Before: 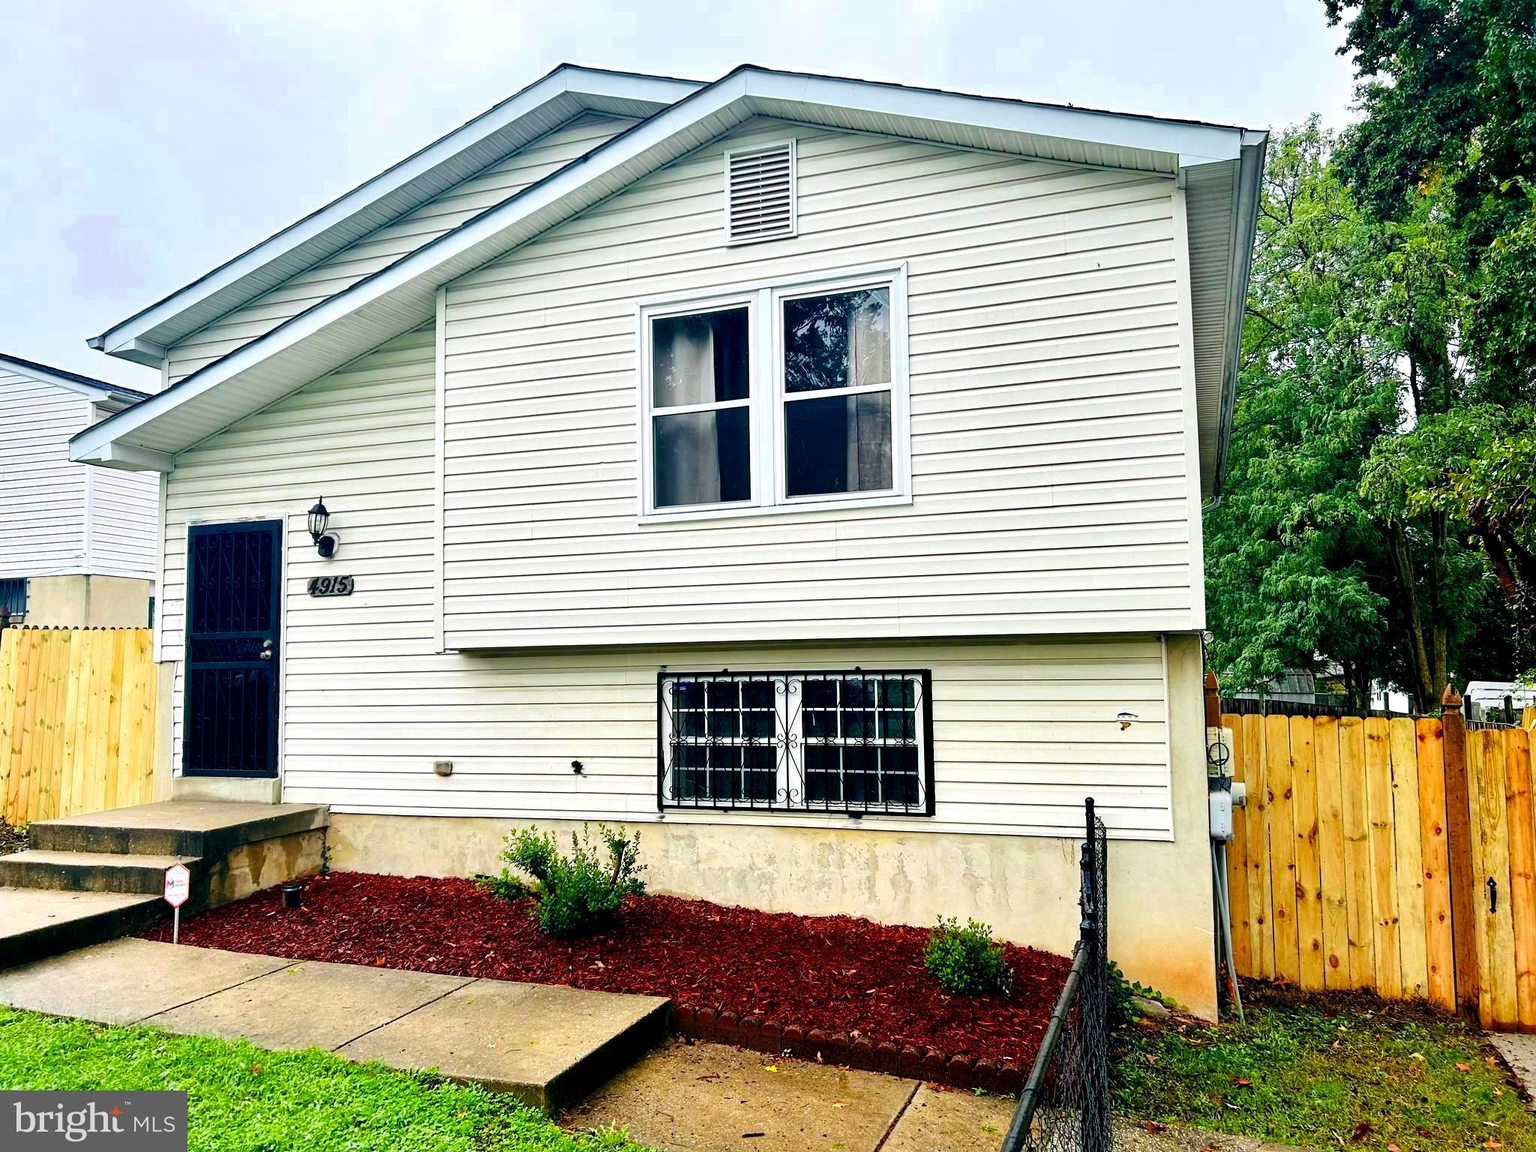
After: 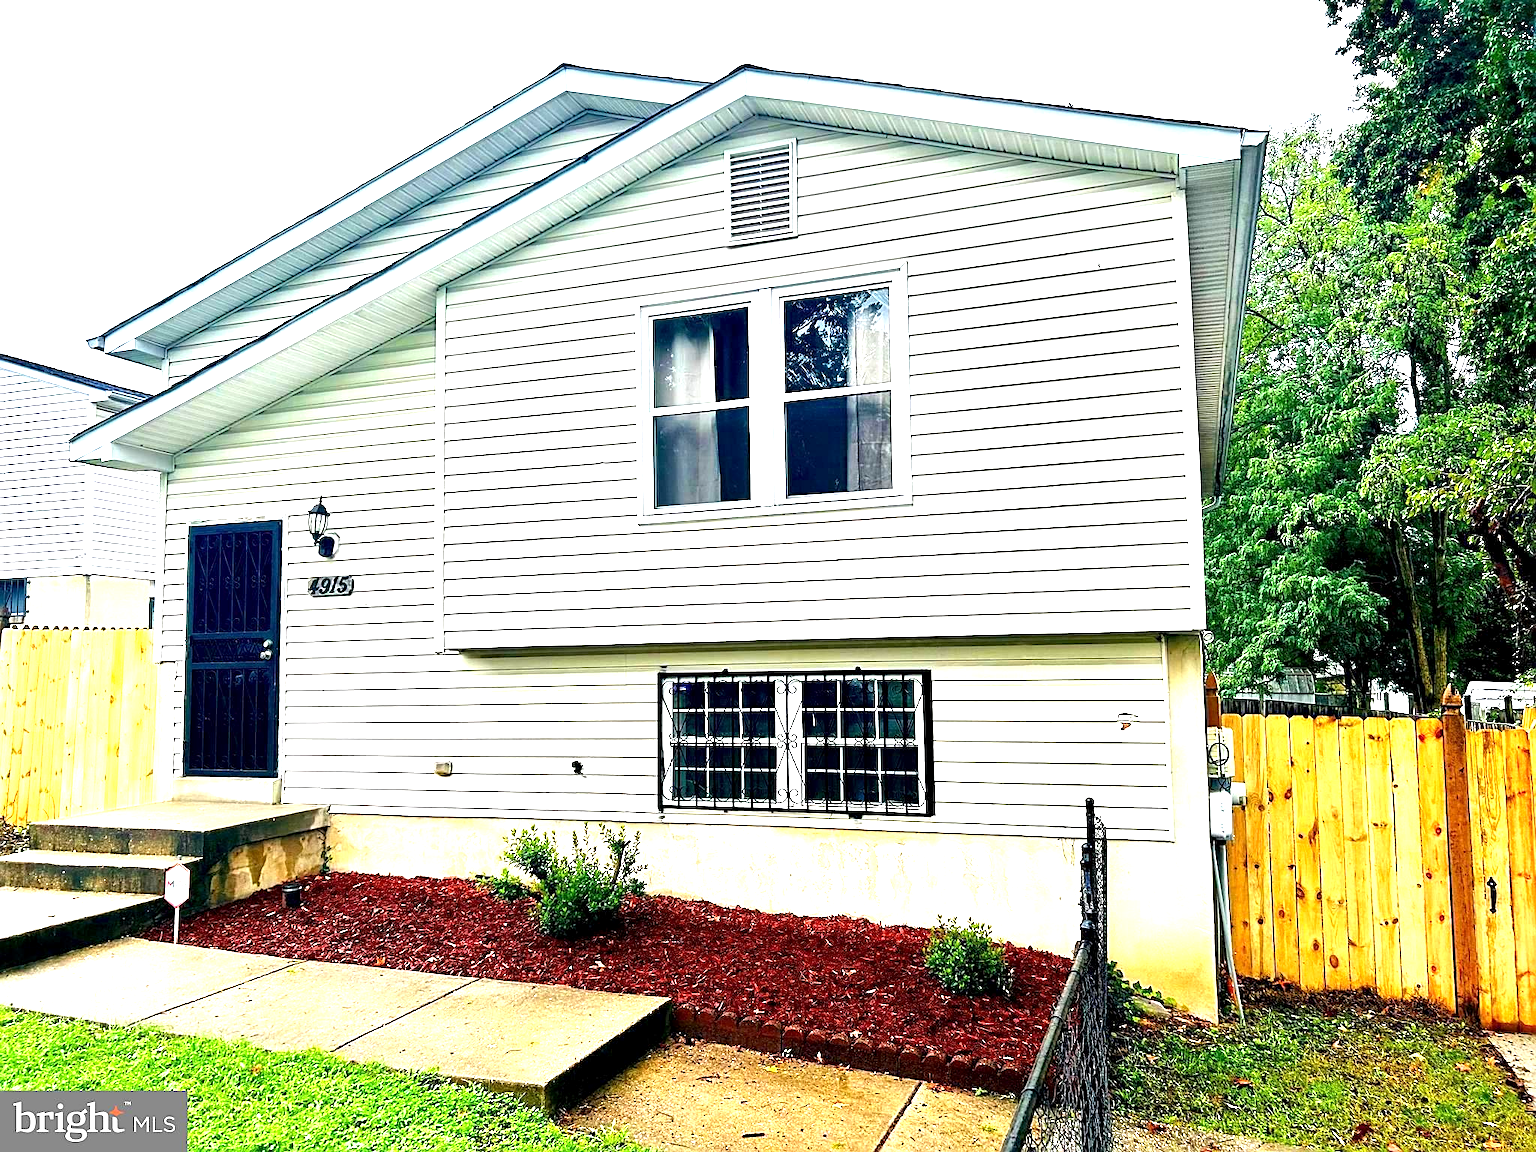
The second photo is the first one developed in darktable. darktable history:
exposure: black level correction 0.001, exposure 1.129 EV, compensate exposure bias true, compensate highlight preservation false
sharpen: on, module defaults
